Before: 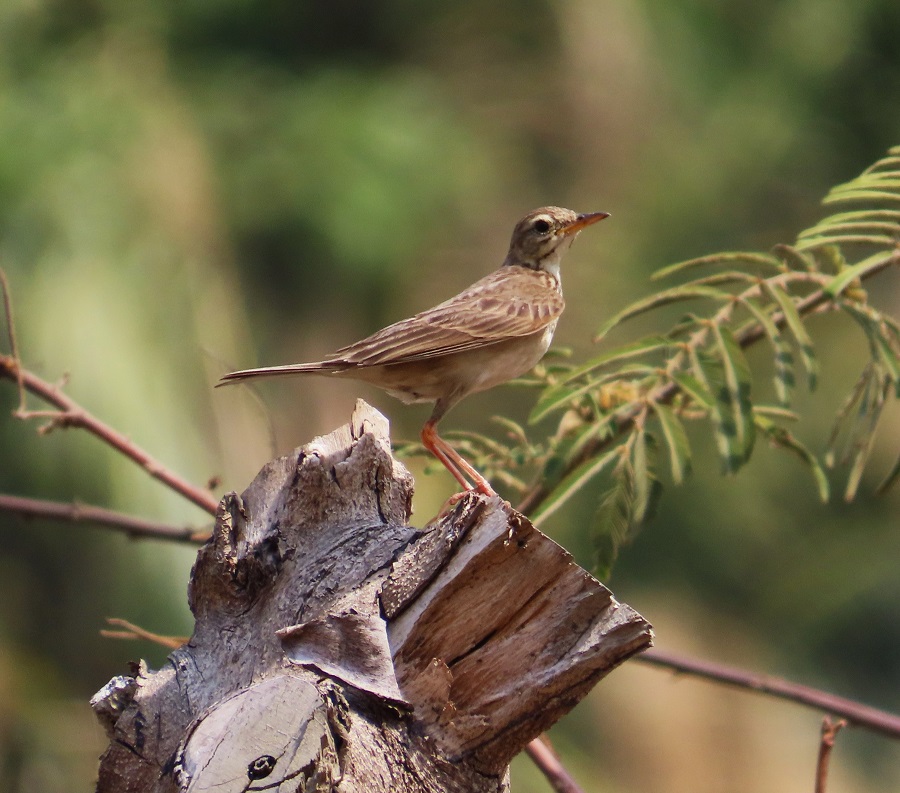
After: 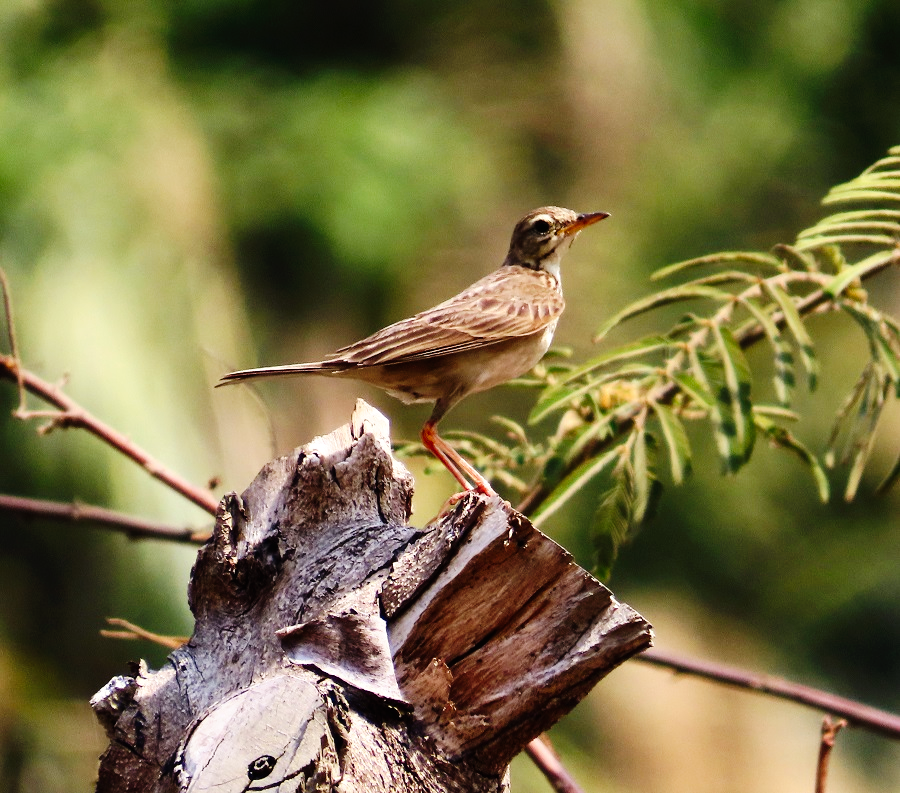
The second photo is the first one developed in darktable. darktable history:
tone curve: curves: ch0 [(0, 0) (0.003, 0.003) (0.011, 0.005) (0.025, 0.008) (0.044, 0.012) (0.069, 0.02) (0.1, 0.031) (0.136, 0.047) (0.177, 0.088) (0.224, 0.141) (0.277, 0.222) (0.335, 0.32) (0.399, 0.422) (0.468, 0.523) (0.543, 0.623) (0.623, 0.716) (0.709, 0.796) (0.801, 0.878) (0.898, 0.957) (1, 1)], preserve colors none
tone equalizer: -8 EV -0.417 EV, -7 EV -0.389 EV, -6 EV -0.333 EV, -5 EV -0.222 EV, -3 EV 0.222 EV, -2 EV 0.333 EV, -1 EV 0.389 EV, +0 EV 0.417 EV, edges refinement/feathering 500, mask exposure compensation -1.57 EV, preserve details no
